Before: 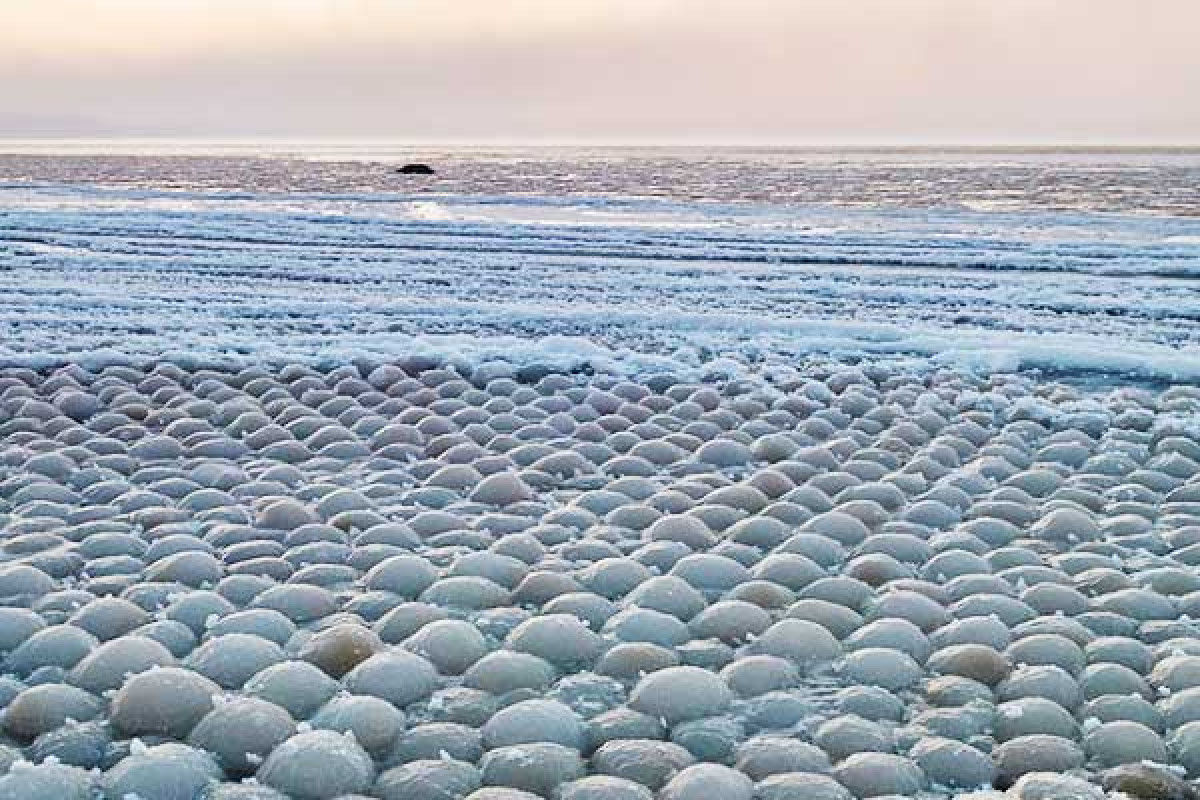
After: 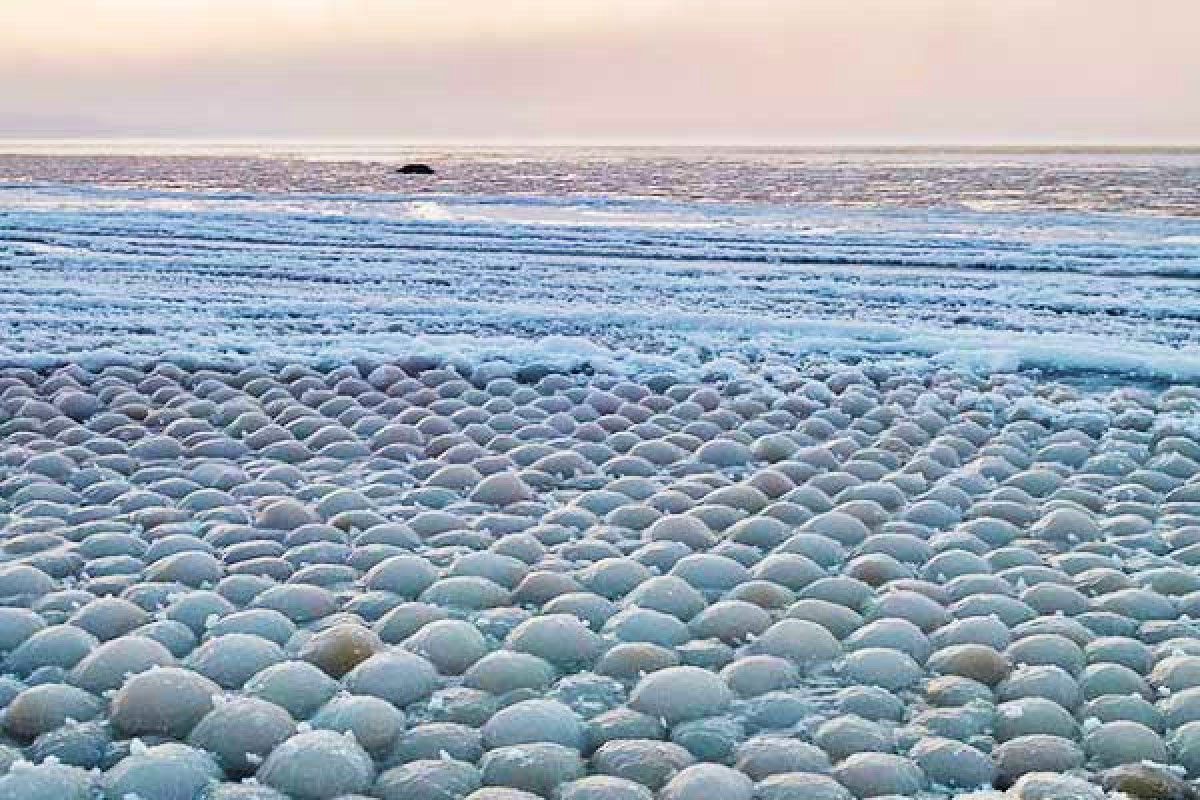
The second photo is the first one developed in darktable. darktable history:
velvia: on, module defaults
tone equalizer: smoothing diameter 2.17%, edges refinement/feathering 17.85, mask exposure compensation -1.57 EV, filter diffusion 5
